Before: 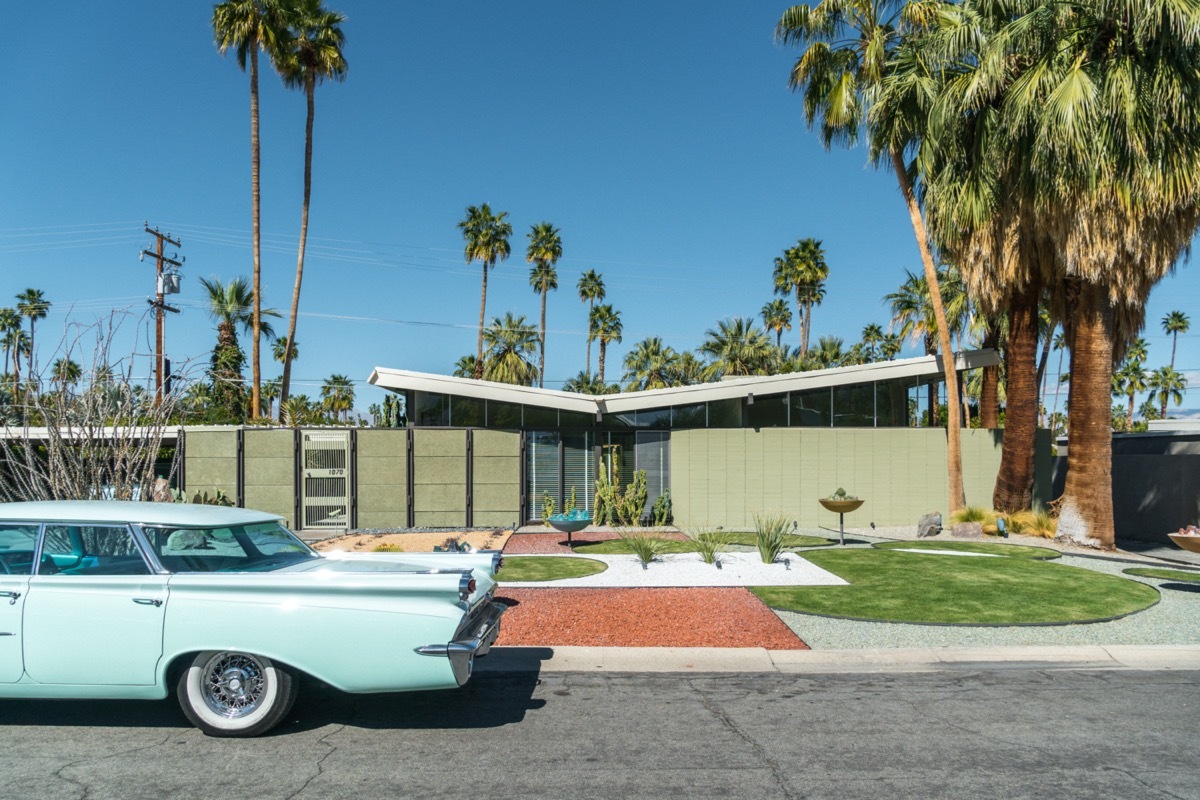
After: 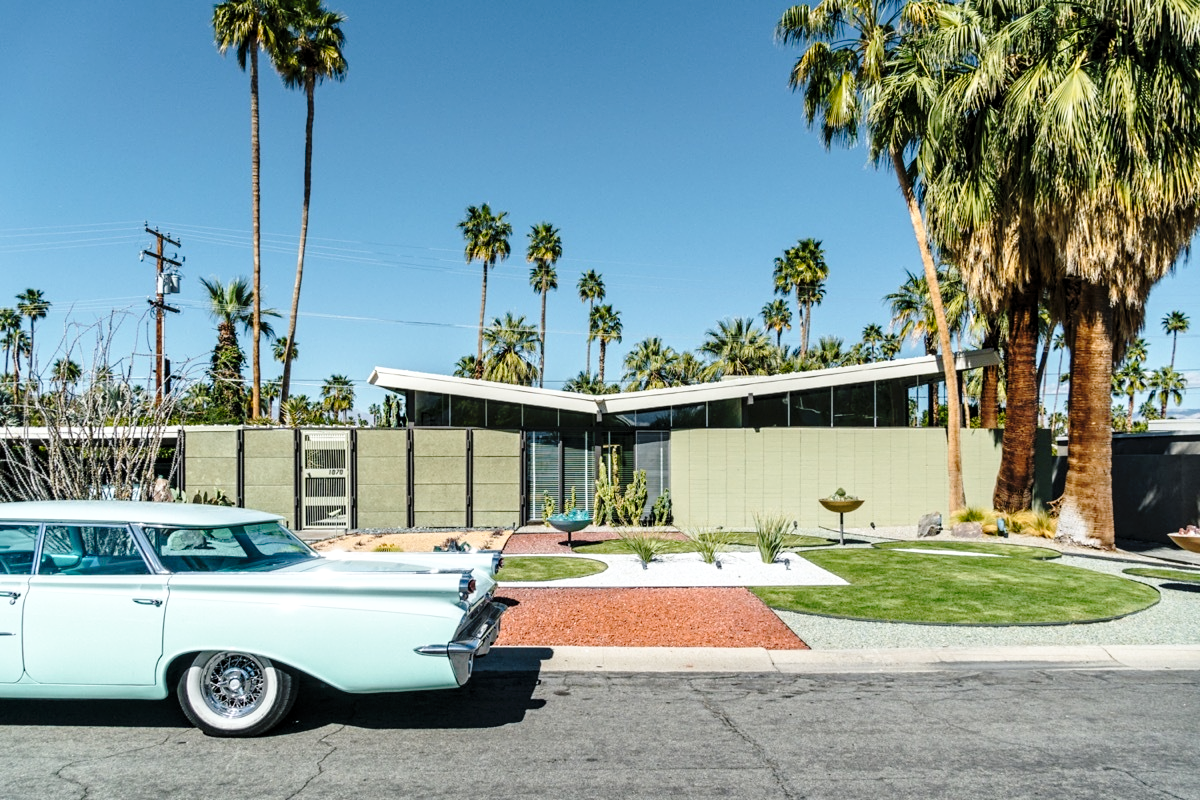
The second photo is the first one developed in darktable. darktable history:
levels: levels [0.026, 0.507, 0.987]
tone curve: curves: ch0 [(0, 0) (0.003, 0.015) (0.011, 0.019) (0.025, 0.027) (0.044, 0.041) (0.069, 0.055) (0.1, 0.079) (0.136, 0.099) (0.177, 0.149) (0.224, 0.216) (0.277, 0.292) (0.335, 0.383) (0.399, 0.474) (0.468, 0.556) (0.543, 0.632) (0.623, 0.711) (0.709, 0.789) (0.801, 0.871) (0.898, 0.944) (1, 1)], preserve colors none
contrast equalizer: y [[0.502, 0.505, 0.512, 0.529, 0.564, 0.588], [0.5 ×6], [0.502, 0.505, 0.512, 0.529, 0.564, 0.588], [0, 0.001, 0.001, 0.004, 0.008, 0.011], [0, 0.001, 0.001, 0.004, 0.008, 0.011]]
